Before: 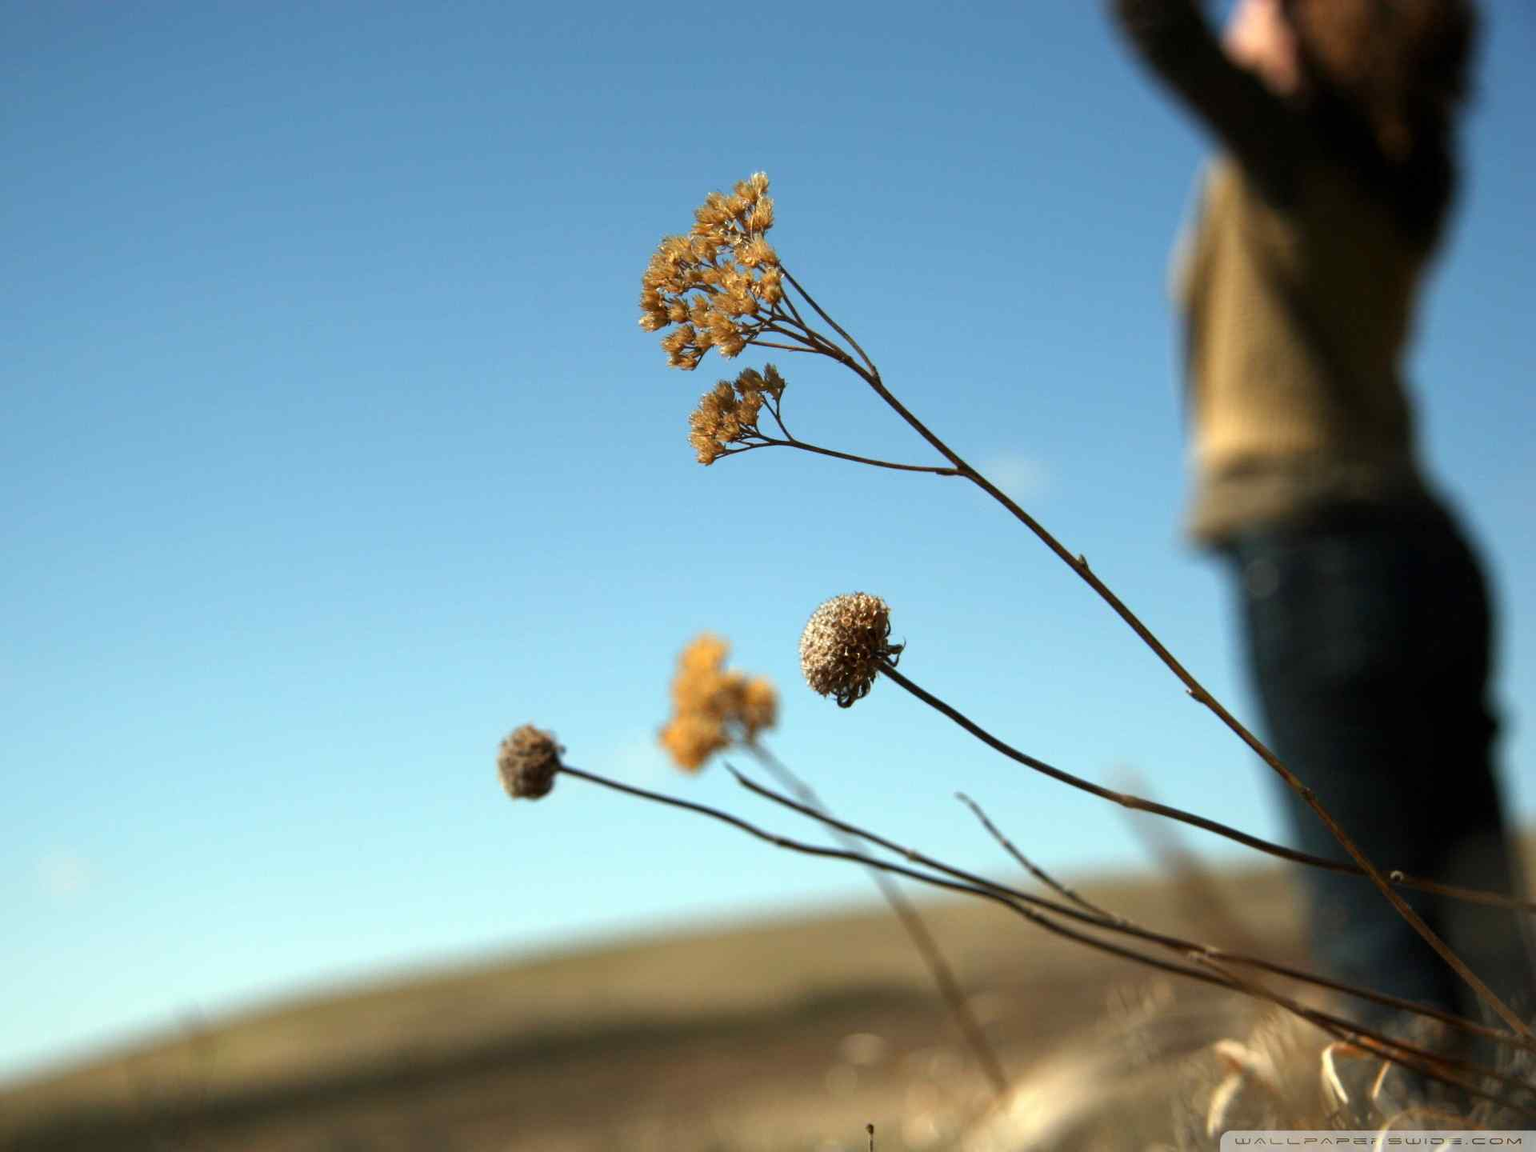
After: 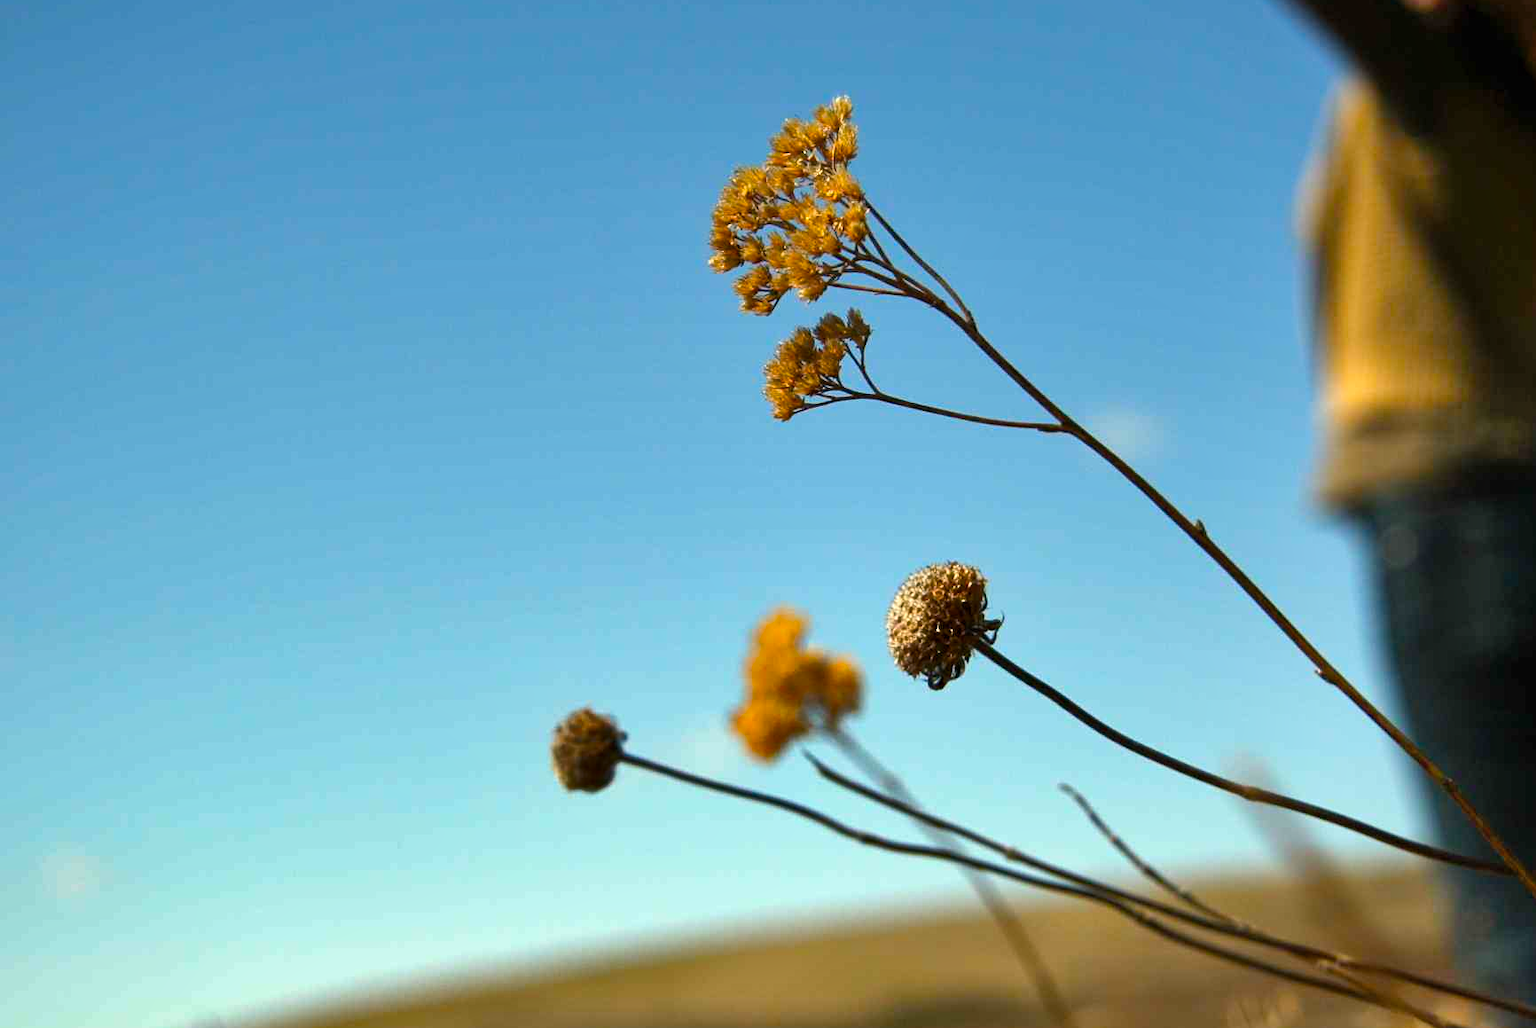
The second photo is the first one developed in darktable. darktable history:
sharpen: amount 0.2
color balance rgb: highlights gain › chroma 1.363%, highlights gain › hue 52.01°, perceptual saturation grading › global saturation 36.808%
shadows and highlights: low approximation 0.01, soften with gaussian
crop: top 7.44%, right 9.785%, bottom 11.956%
